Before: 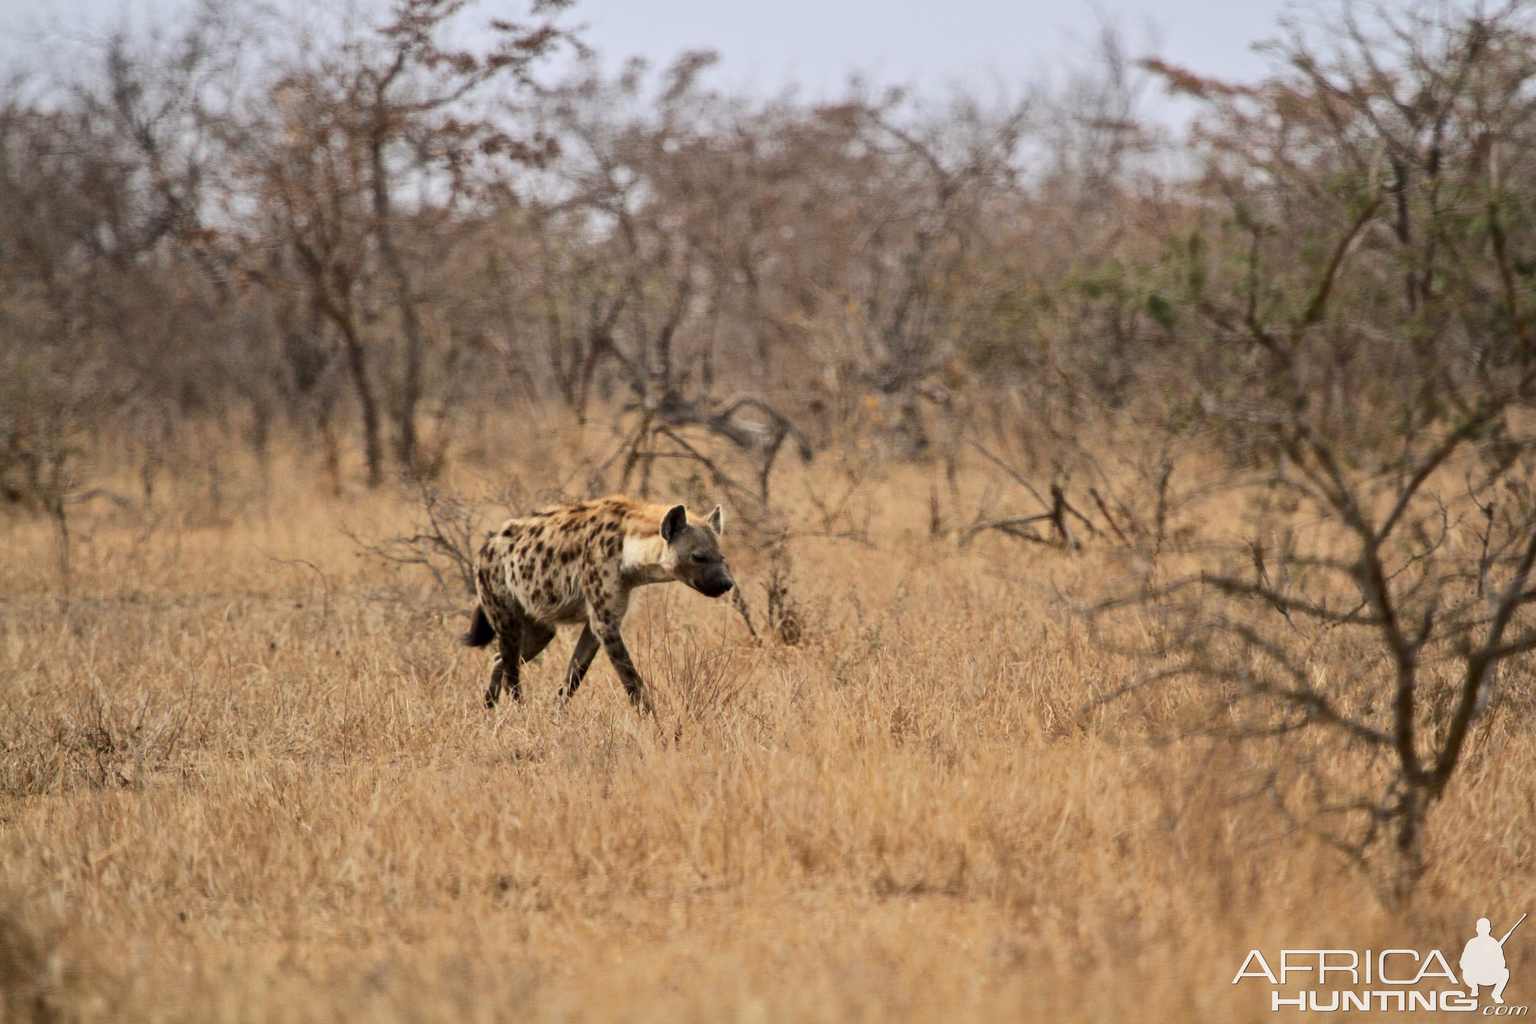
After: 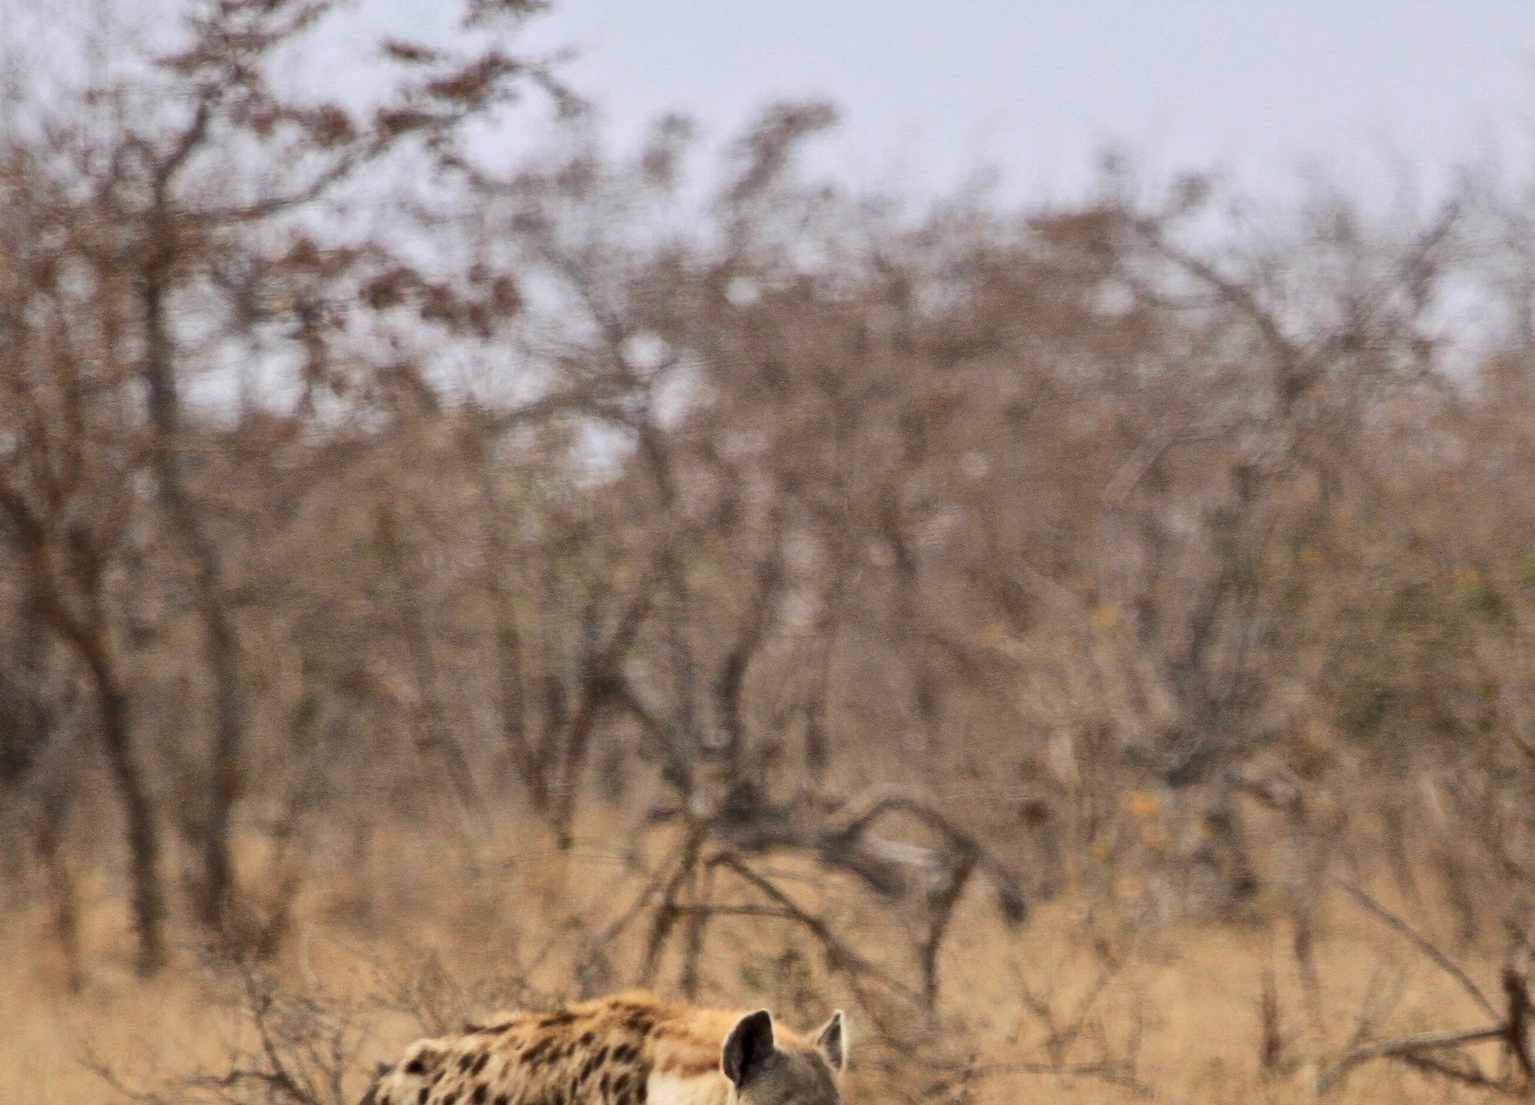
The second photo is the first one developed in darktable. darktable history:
crop: left 19.528%, right 30.489%, bottom 46.06%
